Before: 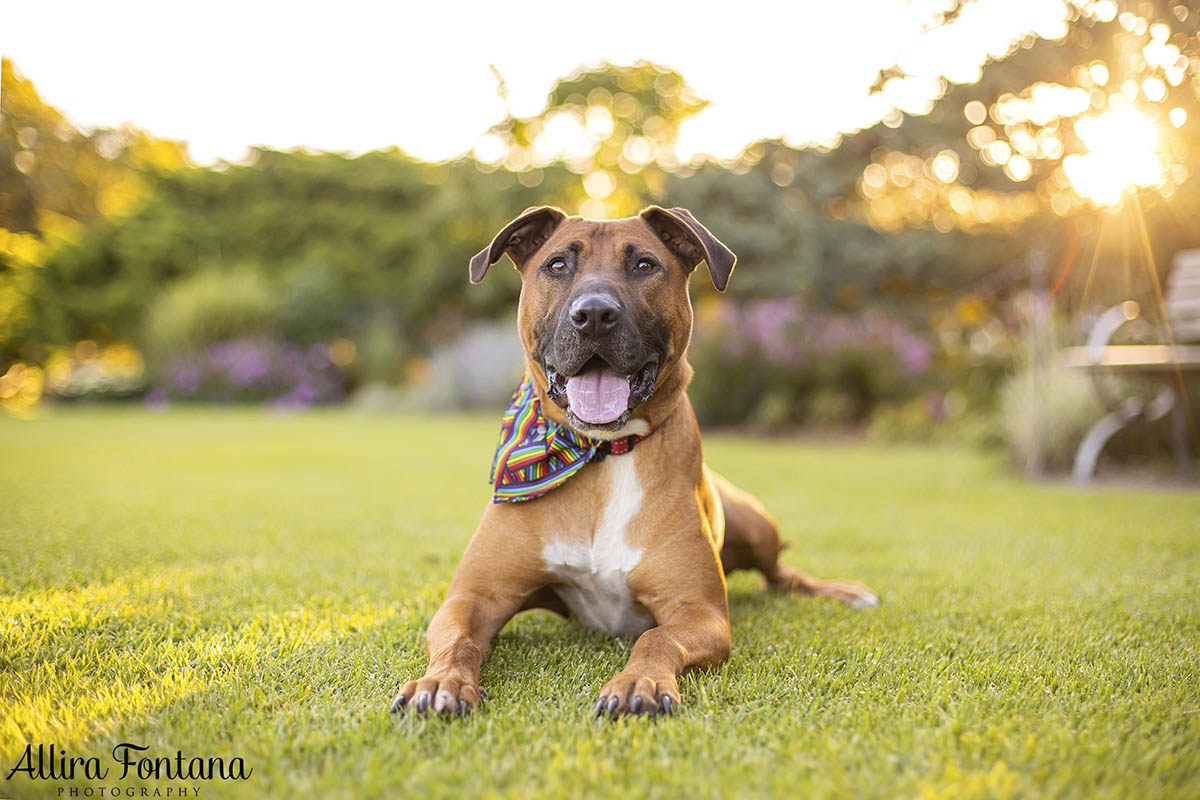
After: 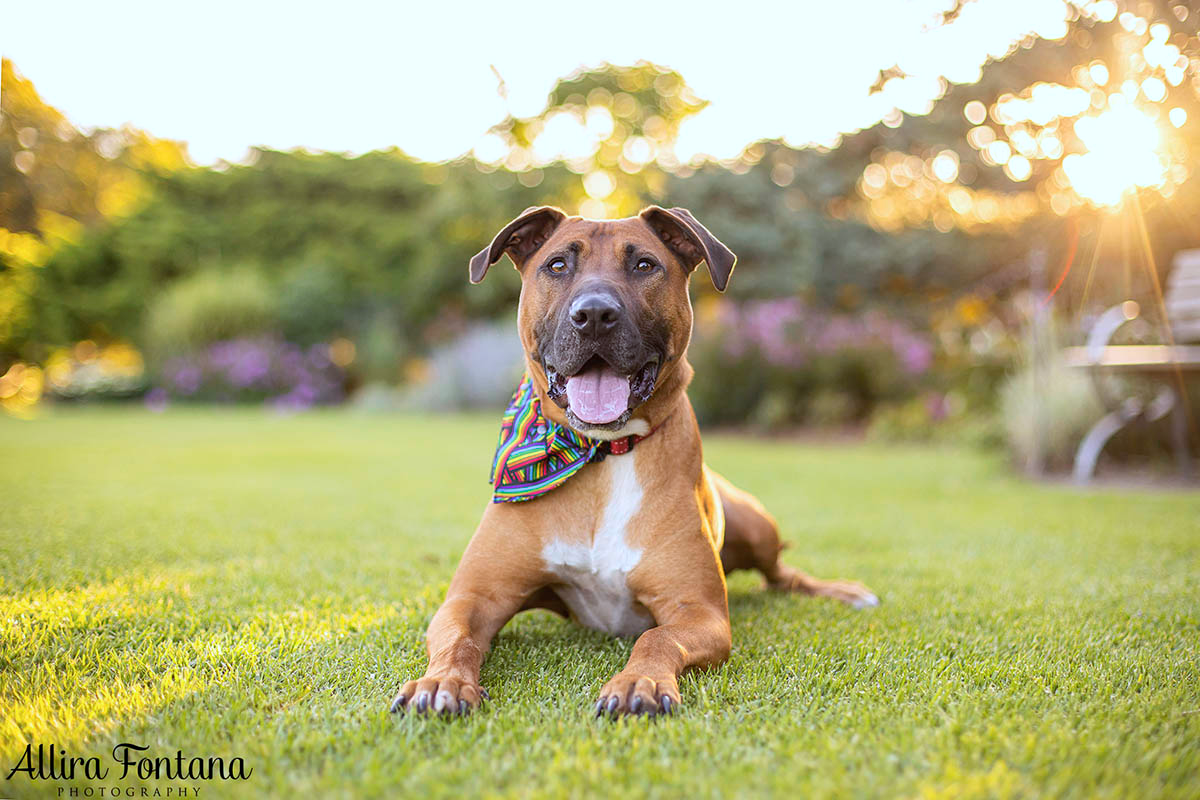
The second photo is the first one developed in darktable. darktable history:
color calibration: x 0.37, y 0.382, temperature 4320.04 K
haze removal: strength 0.301, distance 0.247, adaptive false
